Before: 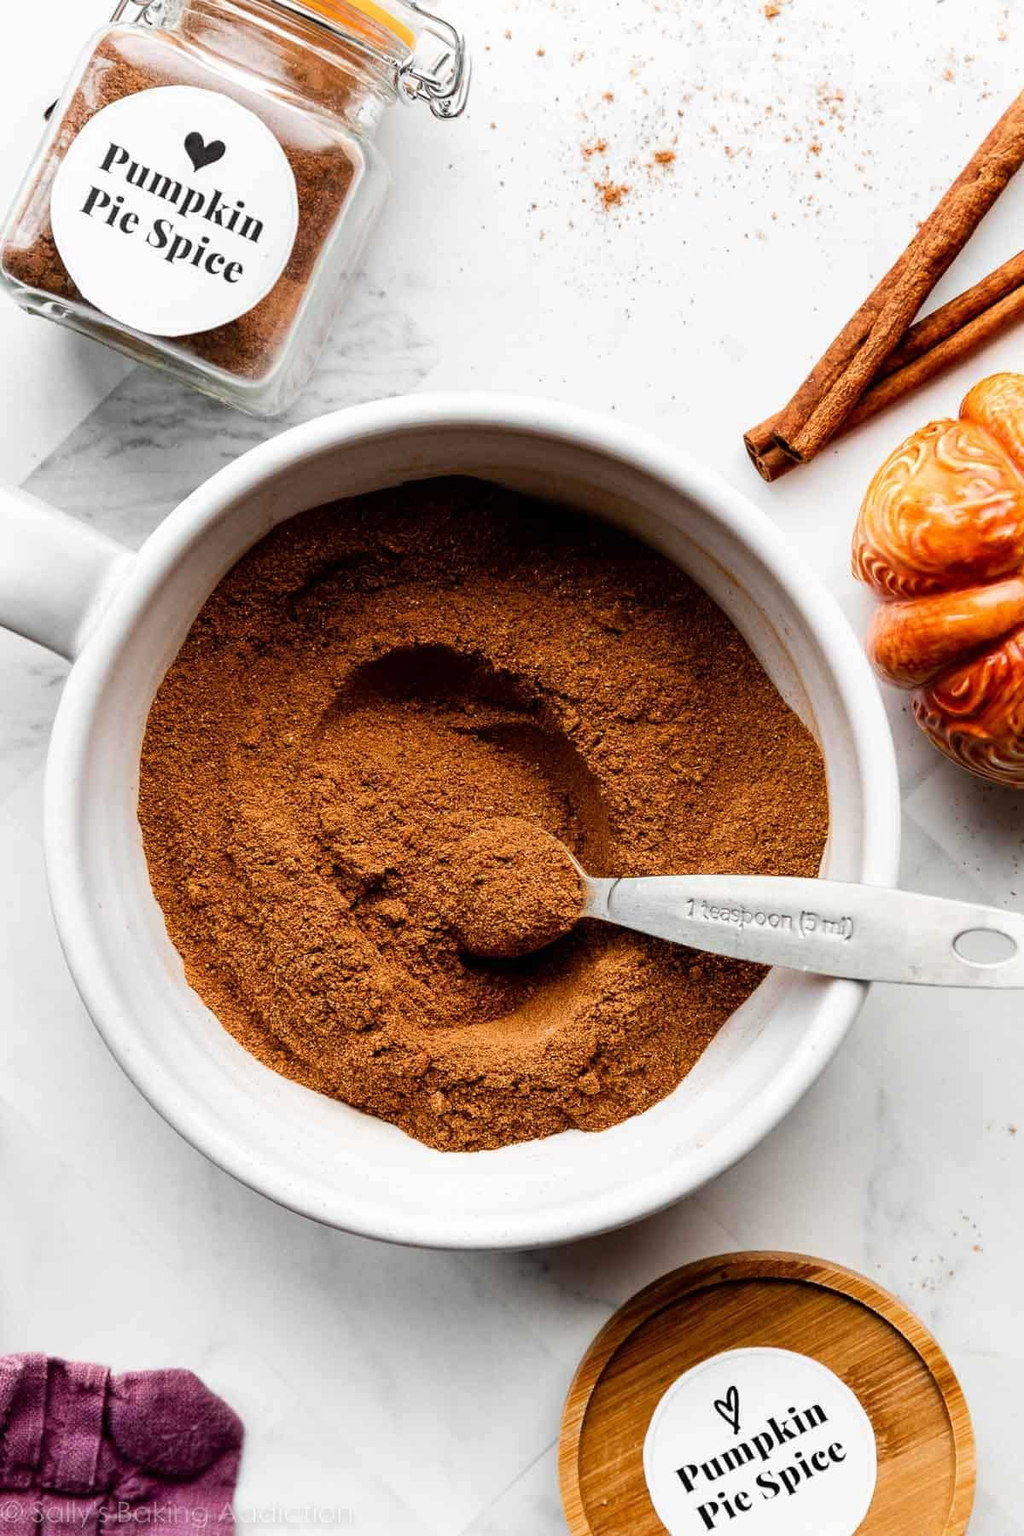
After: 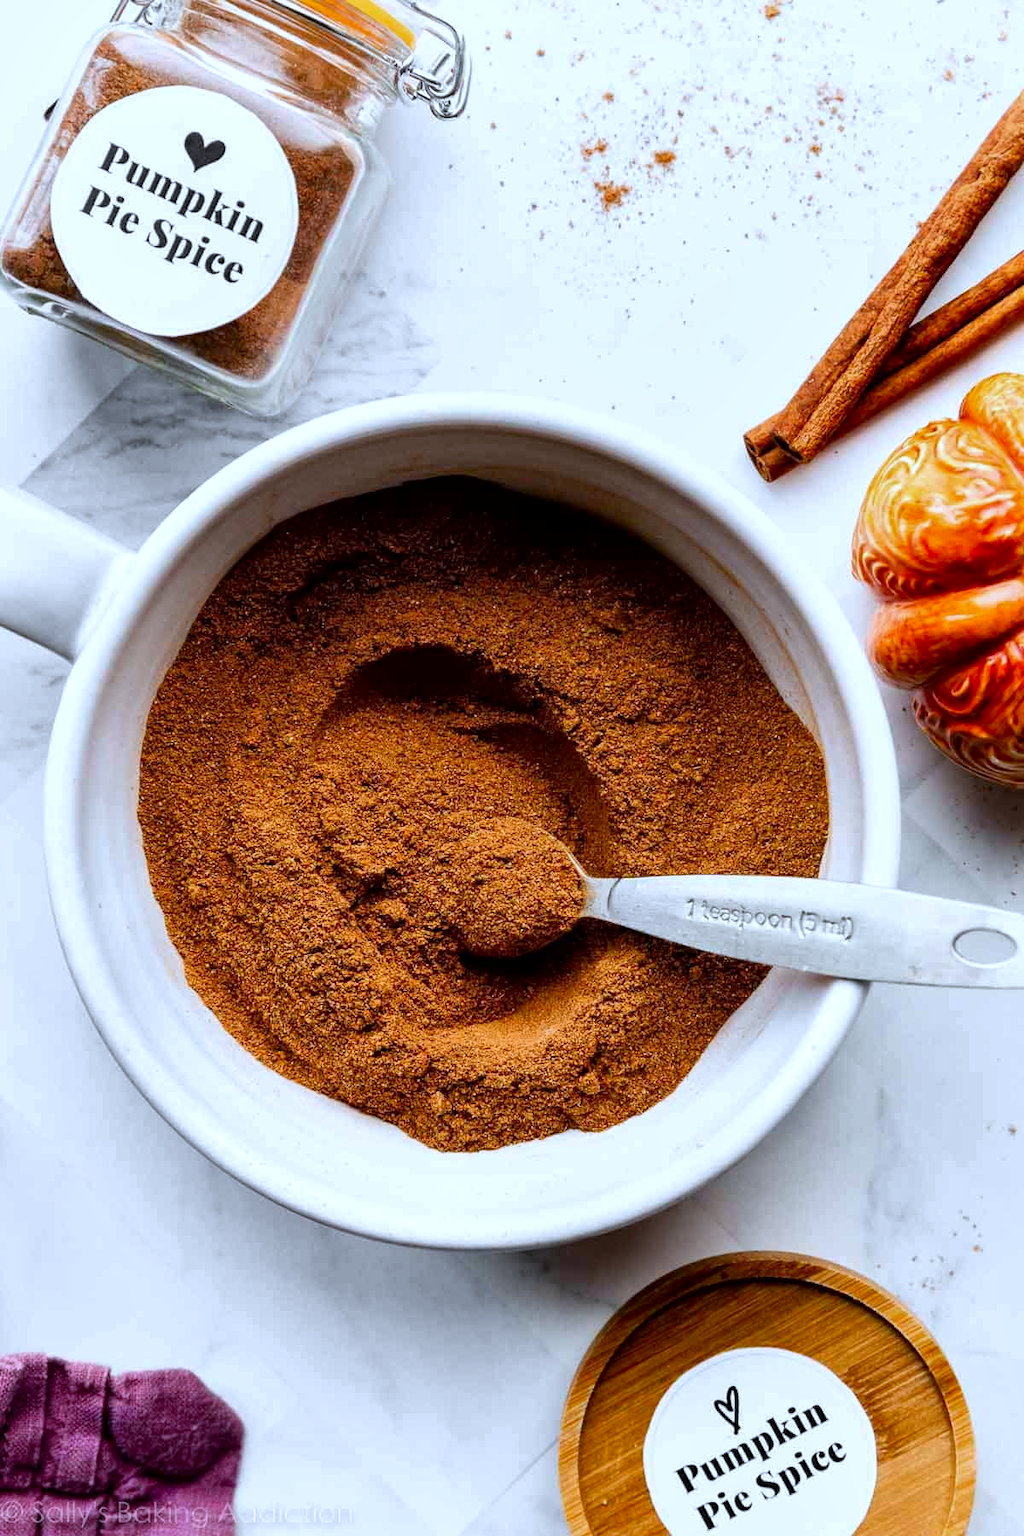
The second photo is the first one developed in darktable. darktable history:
local contrast: mode bilateral grid, contrast 20, coarseness 50, detail 130%, midtone range 0.2
color correction: saturation 1.11
white balance: red 0.931, blue 1.11
color zones: curves: ch1 [(0, 0.523) (0.143, 0.545) (0.286, 0.52) (0.429, 0.506) (0.571, 0.503) (0.714, 0.503) (0.857, 0.508) (1, 0.523)]
